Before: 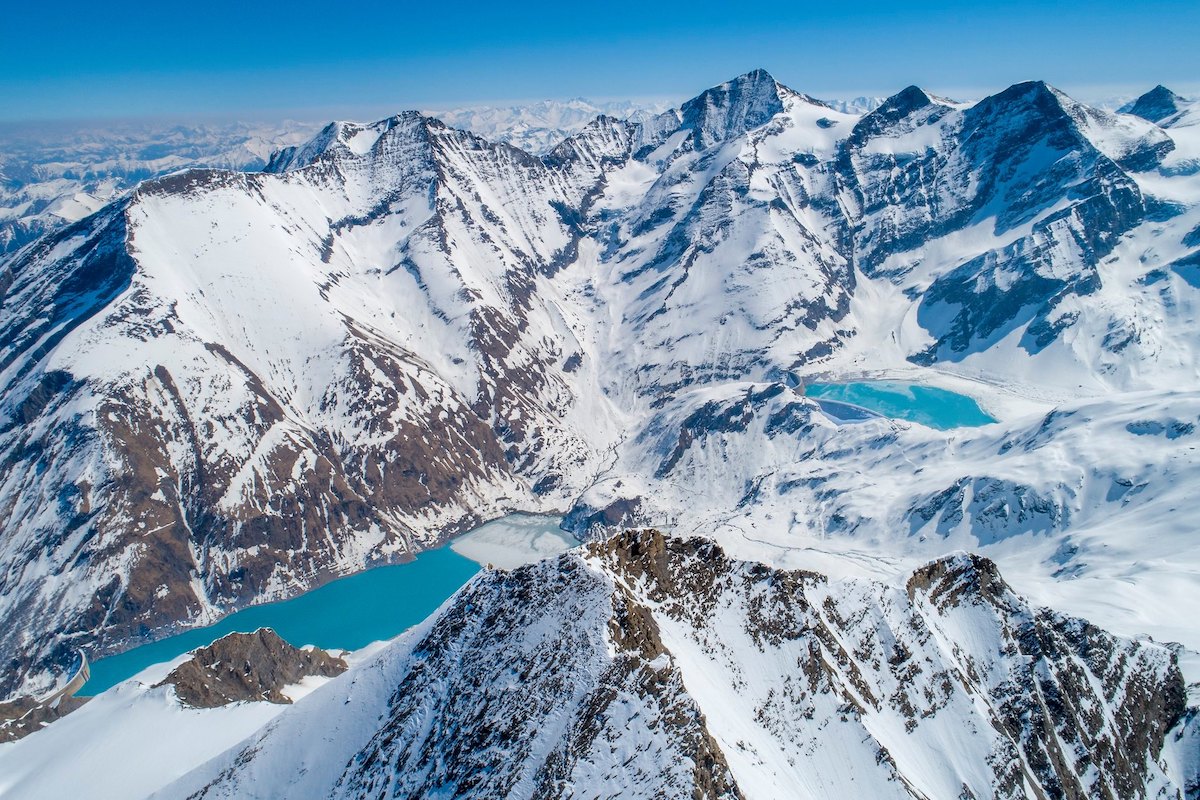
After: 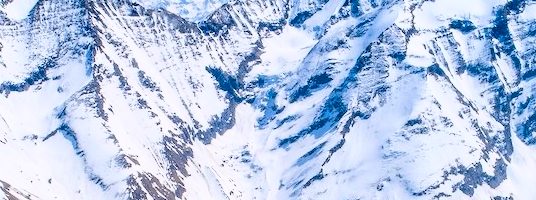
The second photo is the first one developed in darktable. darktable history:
crop: left 28.64%, top 16.832%, right 26.637%, bottom 58.055%
tone curve: curves: ch0 [(0, 0.019) (0.078, 0.058) (0.223, 0.217) (0.424, 0.553) (0.631, 0.764) (0.816, 0.932) (1, 1)]; ch1 [(0, 0) (0.262, 0.227) (0.417, 0.386) (0.469, 0.467) (0.502, 0.503) (0.544, 0.548) (0.57, 0.579) (0.608, 0.62) (0.65, 0.68) (0.994, 0.987)]; ch2 [(0, 0) (0.262, 0.188) (0.5, 0.504) (0.553, 0.592) (0.599, 0.653) (1, 1)], color space Lab, independent channels, preserve colors none
white balance: red 1.009, blue 1.027
